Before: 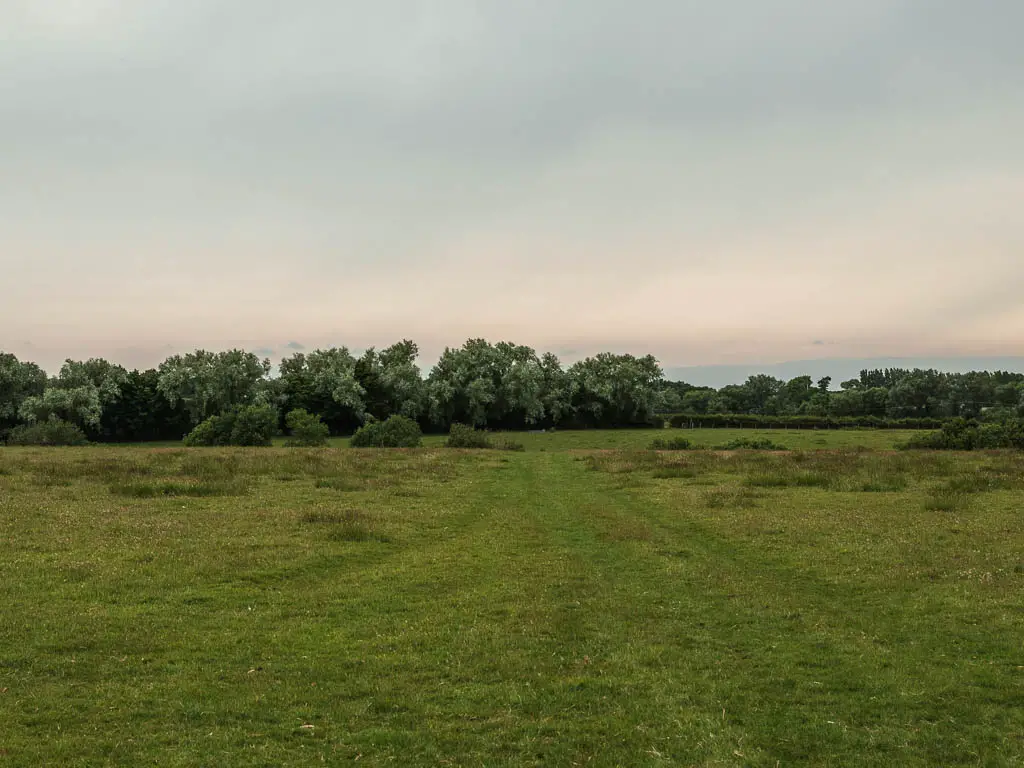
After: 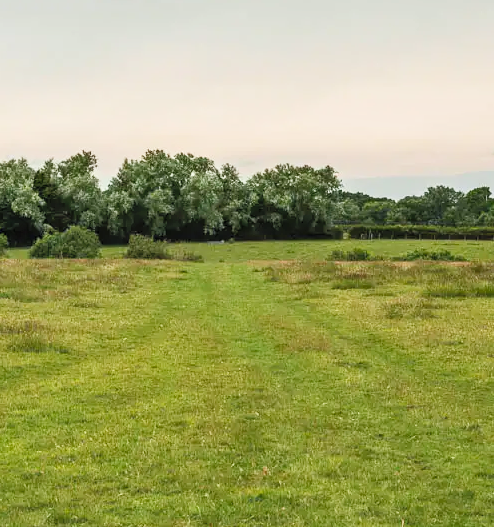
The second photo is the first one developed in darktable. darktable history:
crop: left 31.379%, top 24.658%, right 20.326%, bottom 6.628%
color balance rgb: global vibrance 6.81%, saturation formula JzAzBz (2021)
tone curve: curves: ch0 [(0, 0) (0.004, 0.001) (0.02, 0.008) (0.218, 0.218) (0.664, 0.774) (0.832, 0.914) (1, 1)], preserve colors none
contrast brightness saturation: contrast 0.1, brightness 0.3, saturation 0.14
shadows and highlights: shadows 60, highlights -60.23, soften with gaussian
